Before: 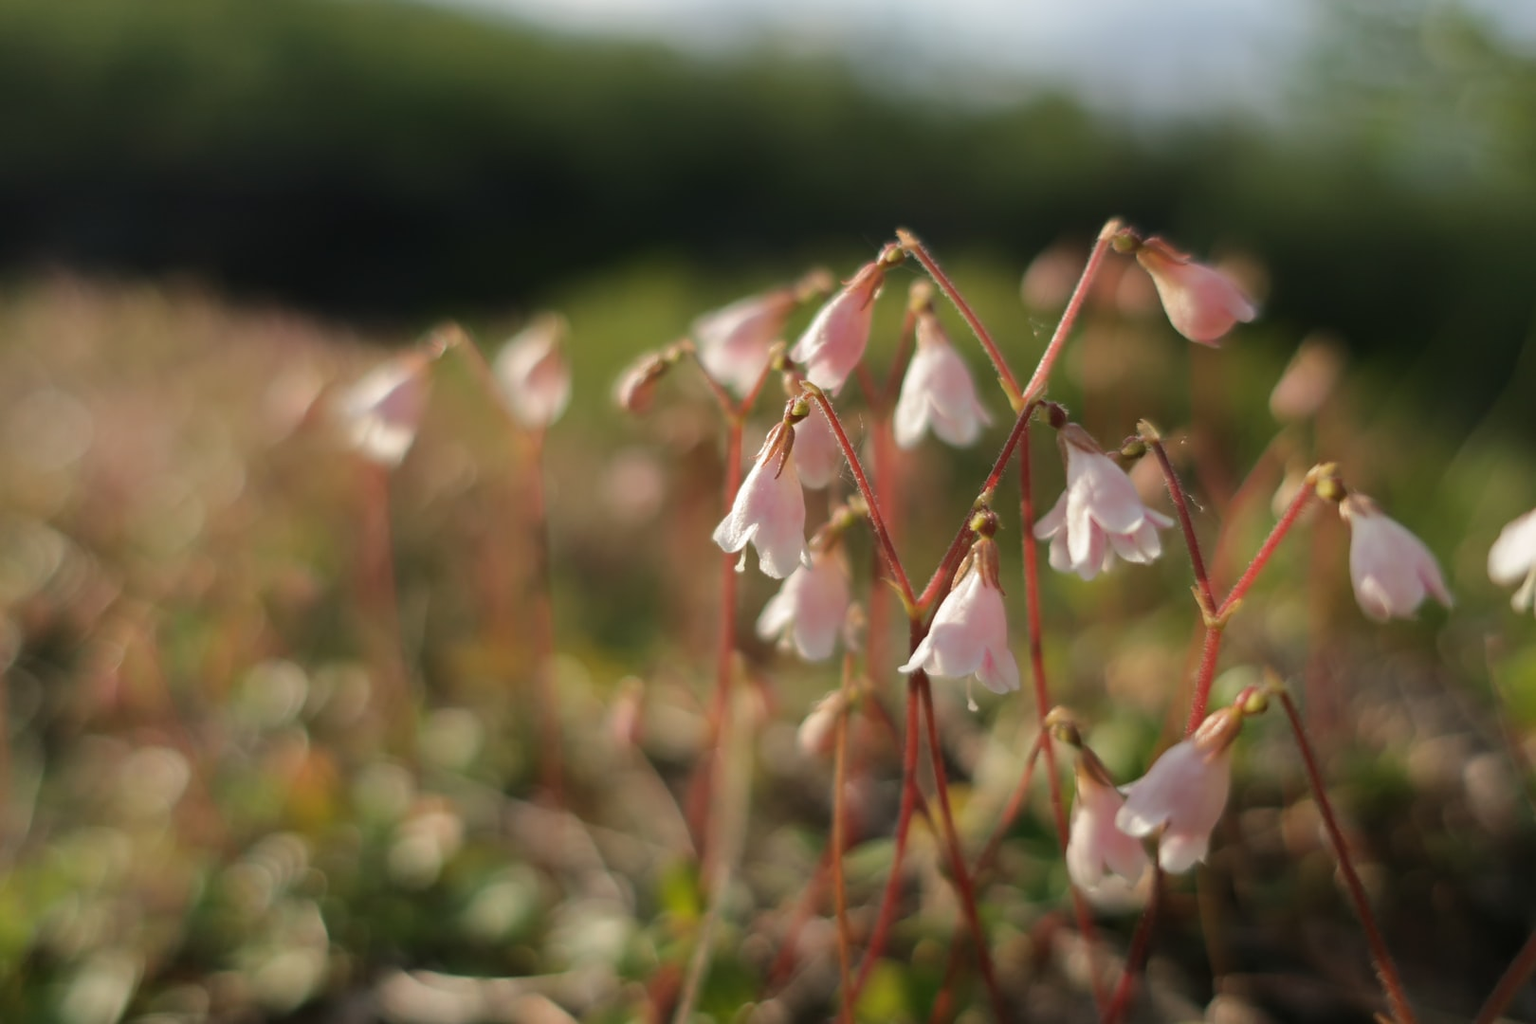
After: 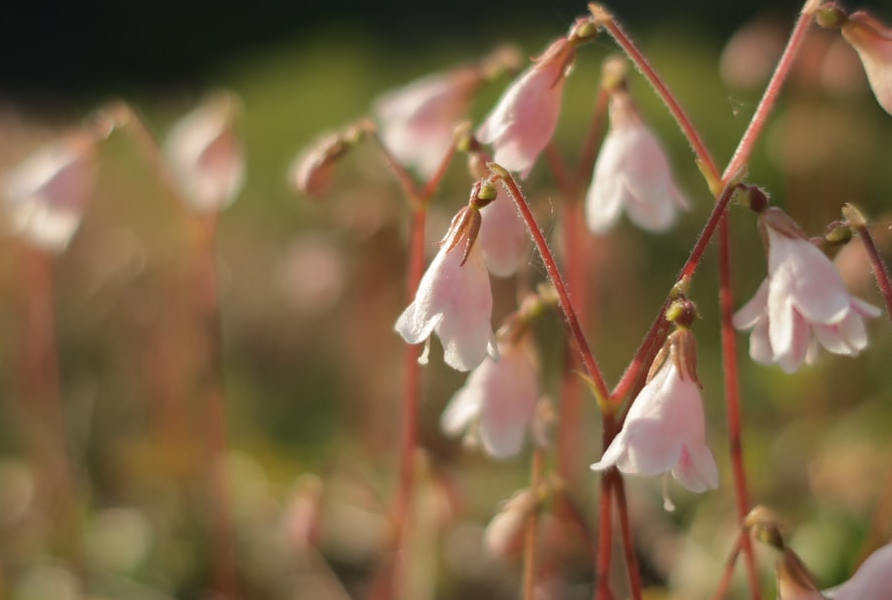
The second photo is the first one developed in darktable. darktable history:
crop and rotate: left 22.082%, top 22.209%, right 22.815%, bottom 22.2%
